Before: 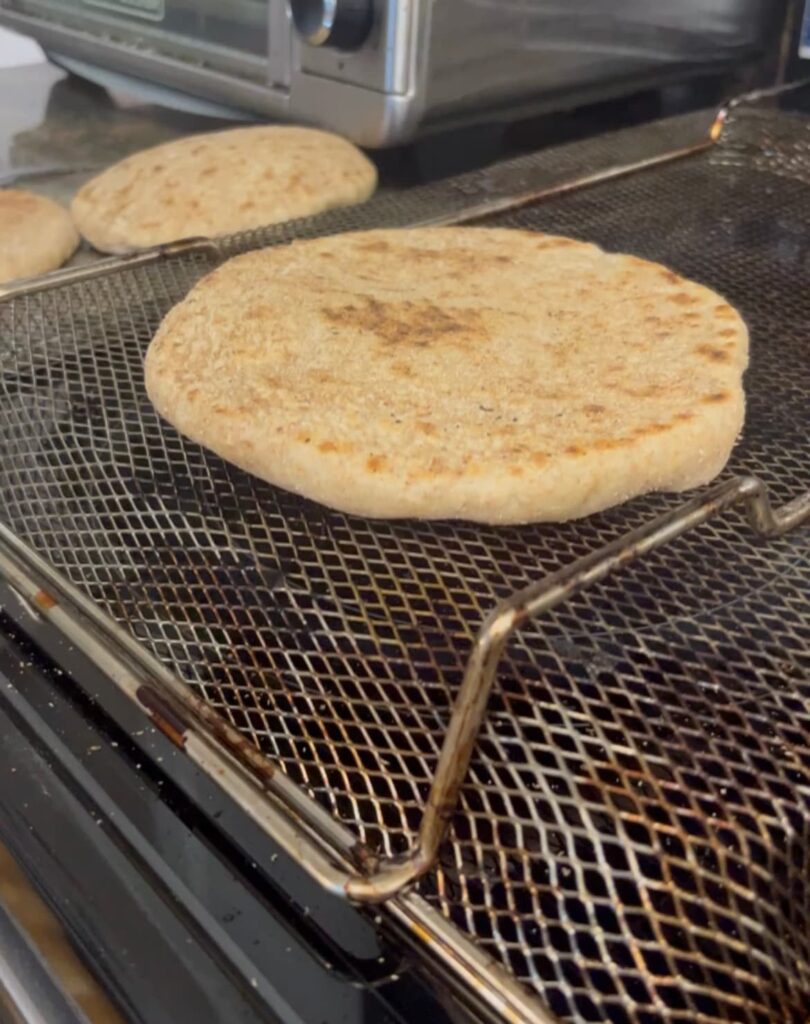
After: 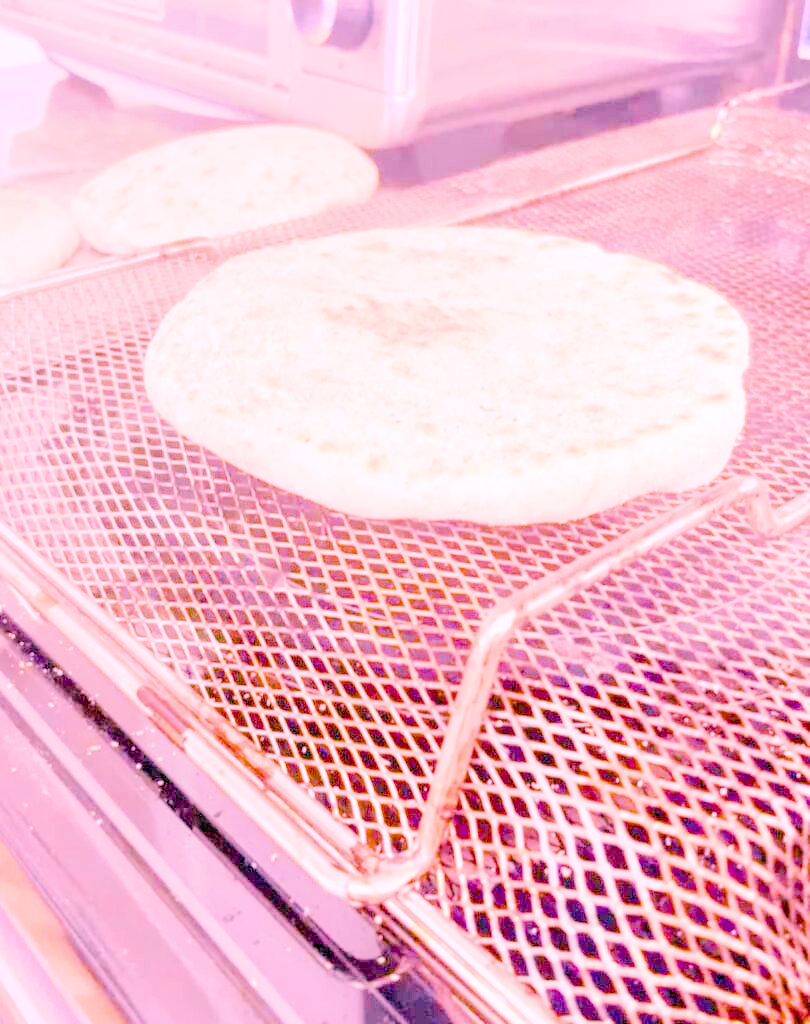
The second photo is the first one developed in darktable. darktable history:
local contrast: on, module defaults
color balance rgb: perceptual saturation grading › global saturation 30%, global vibrance 20%
exposure: black level correction 0, exposure 1.5 EV, compensate exposure bias true, compensate highlight preservation false
filmic rgb: black relative exposure -5 EV, hardness 2.88, contrast 1.3
highlight reconstruction: on, module defaults
white balance: red 1.932, blue 1.486, emerald 1
